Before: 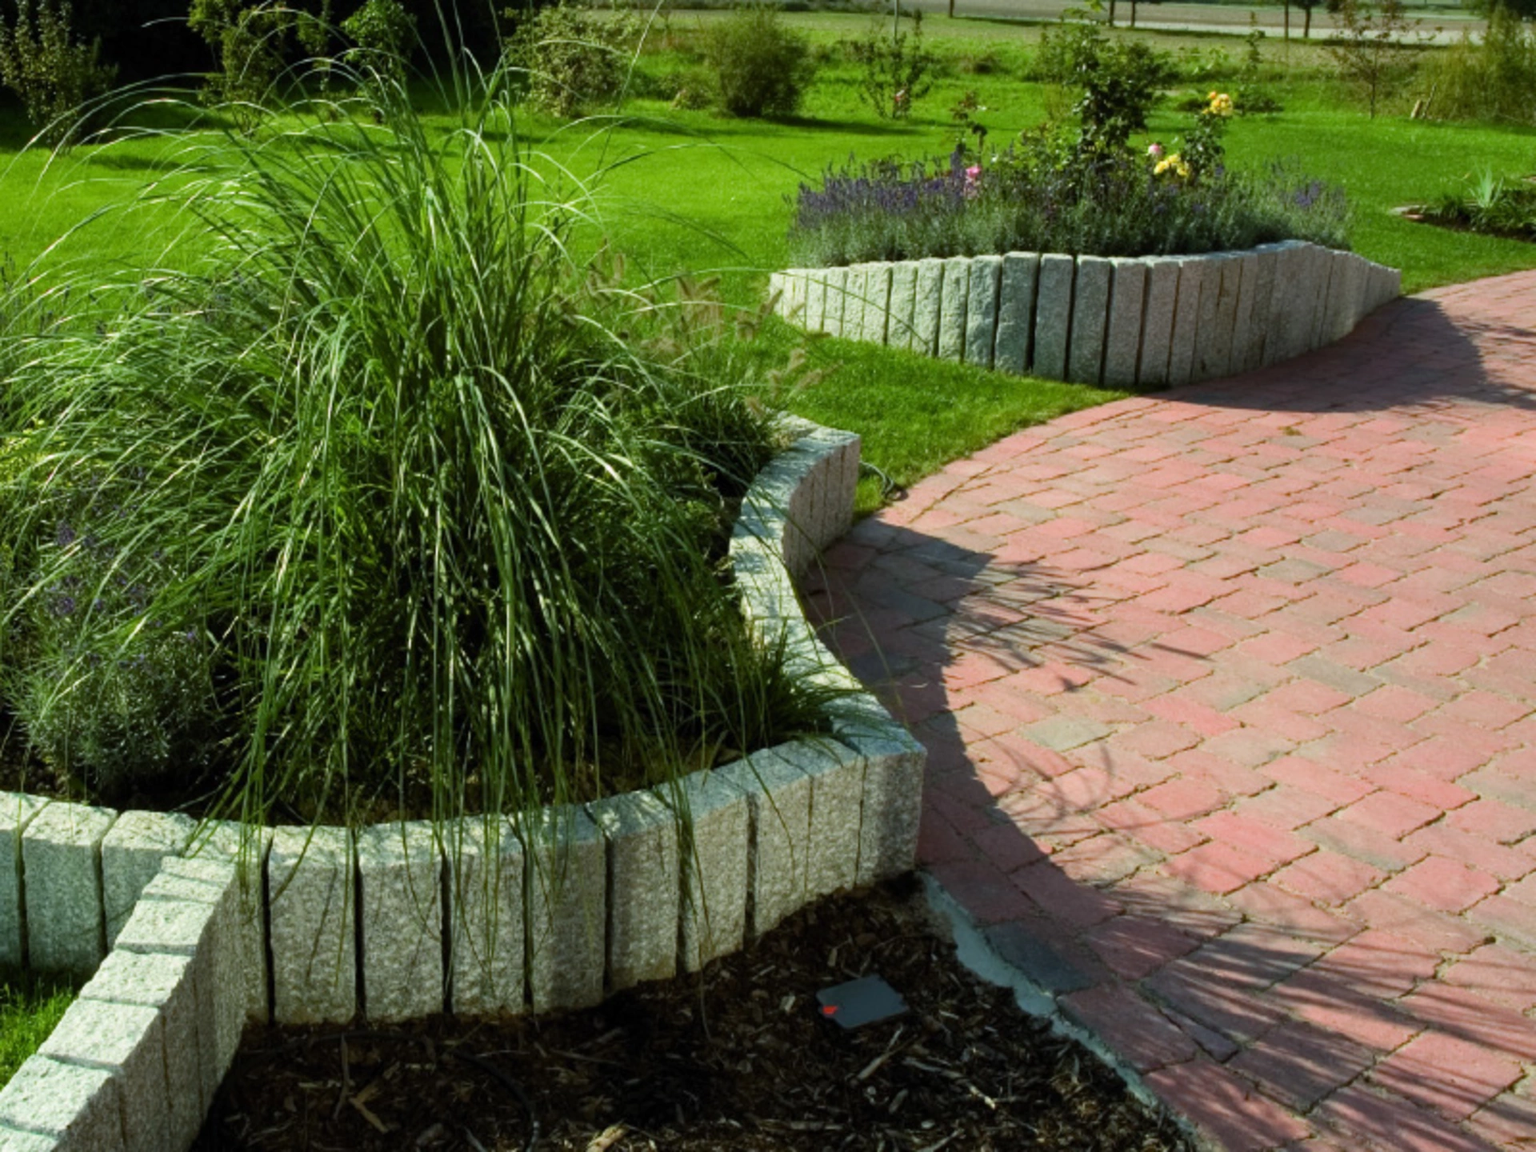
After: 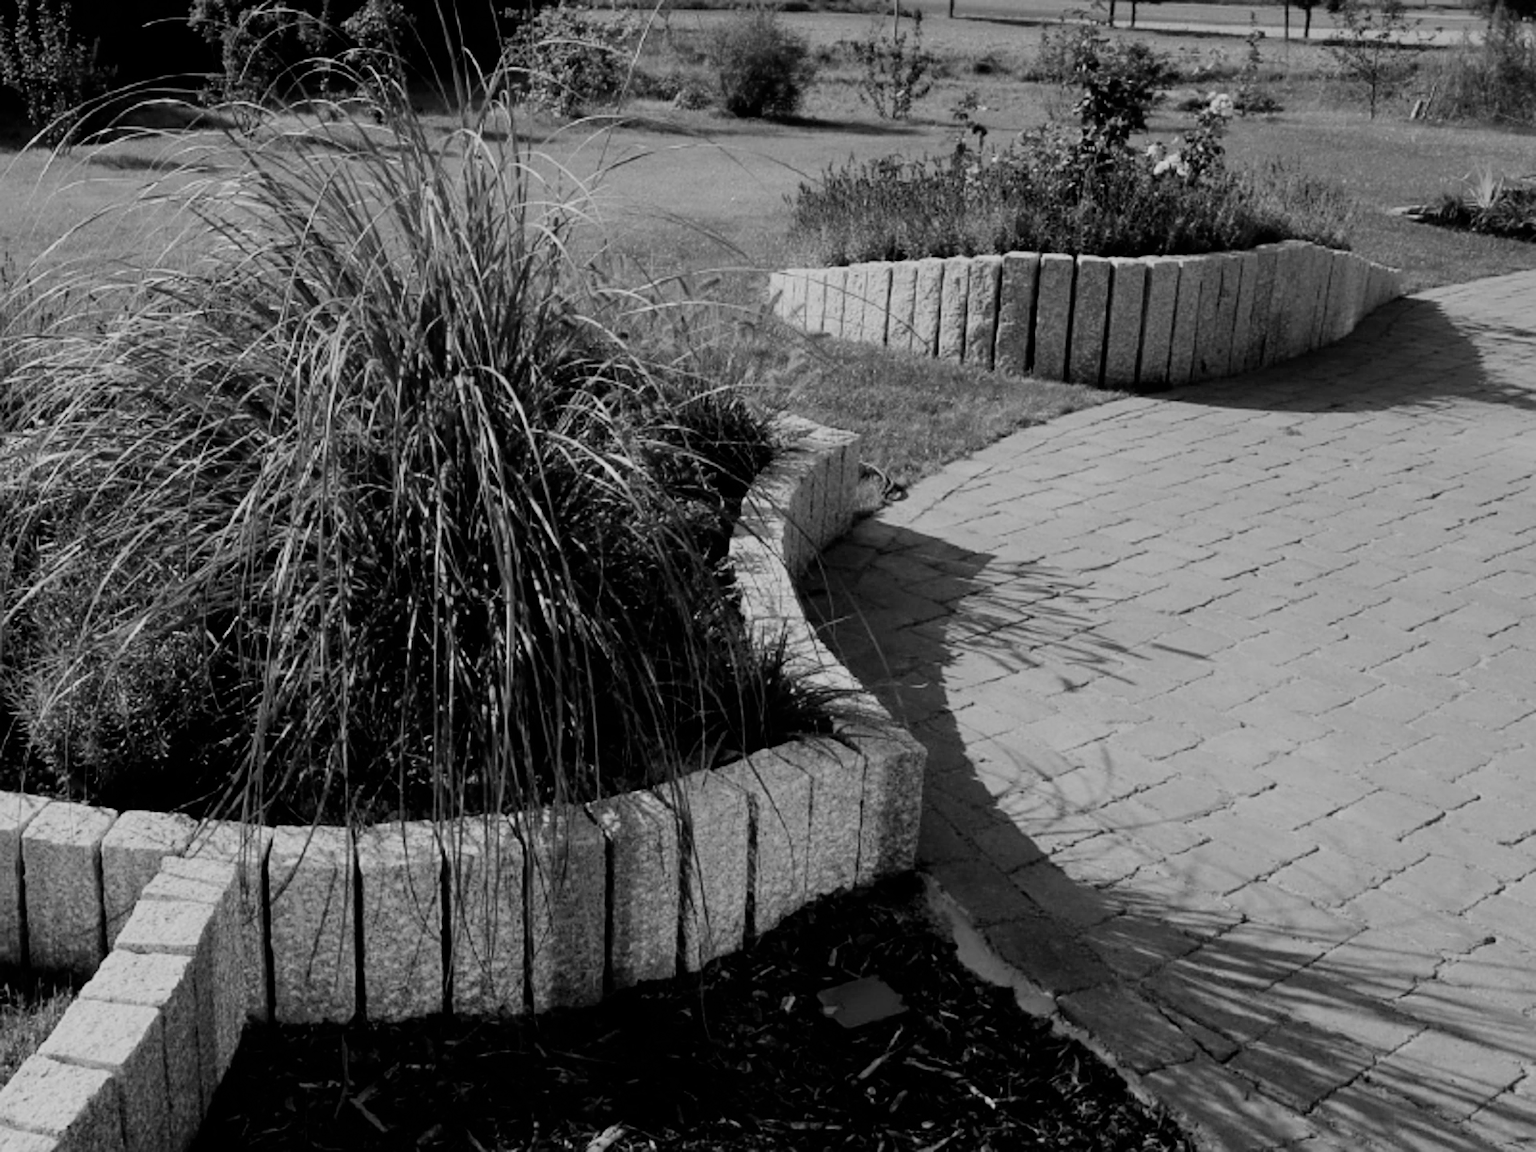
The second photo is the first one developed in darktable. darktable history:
exposure: black level correction 0.001, compensate highlight preservation false
monochrome: a 32, b 64, size 2.3
filmic rgb: black relative exposure -7.15 EV, white relative exposure 5.36 EV, hardness 3.02, color science v6 (2022)
sharpen: on, module defaults
